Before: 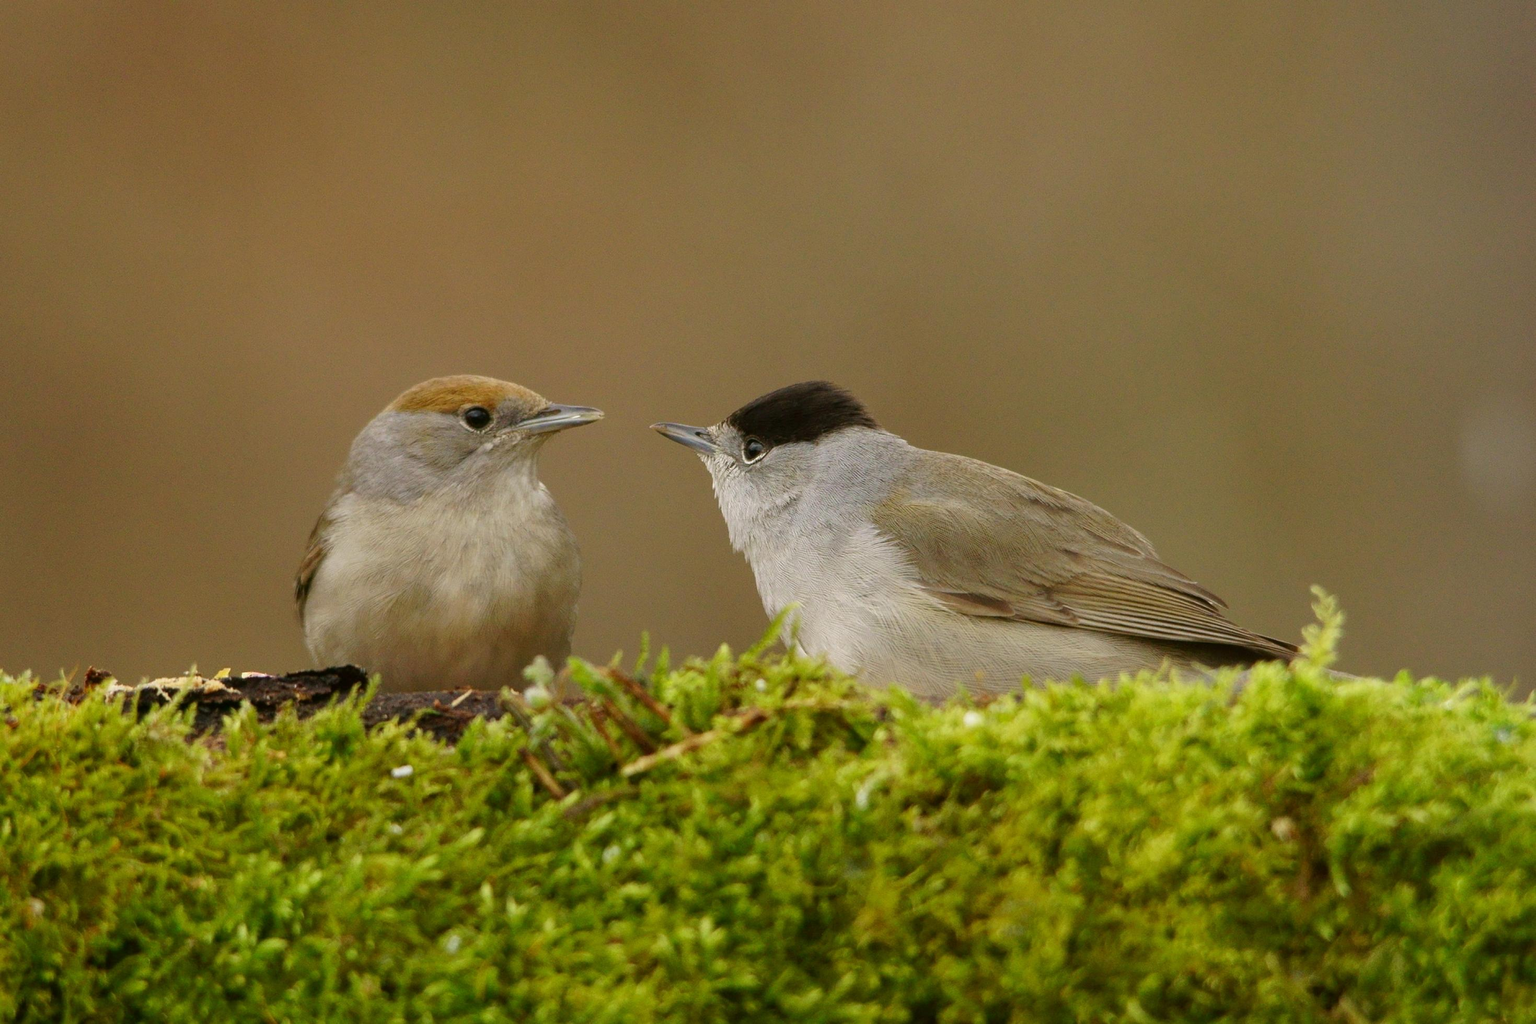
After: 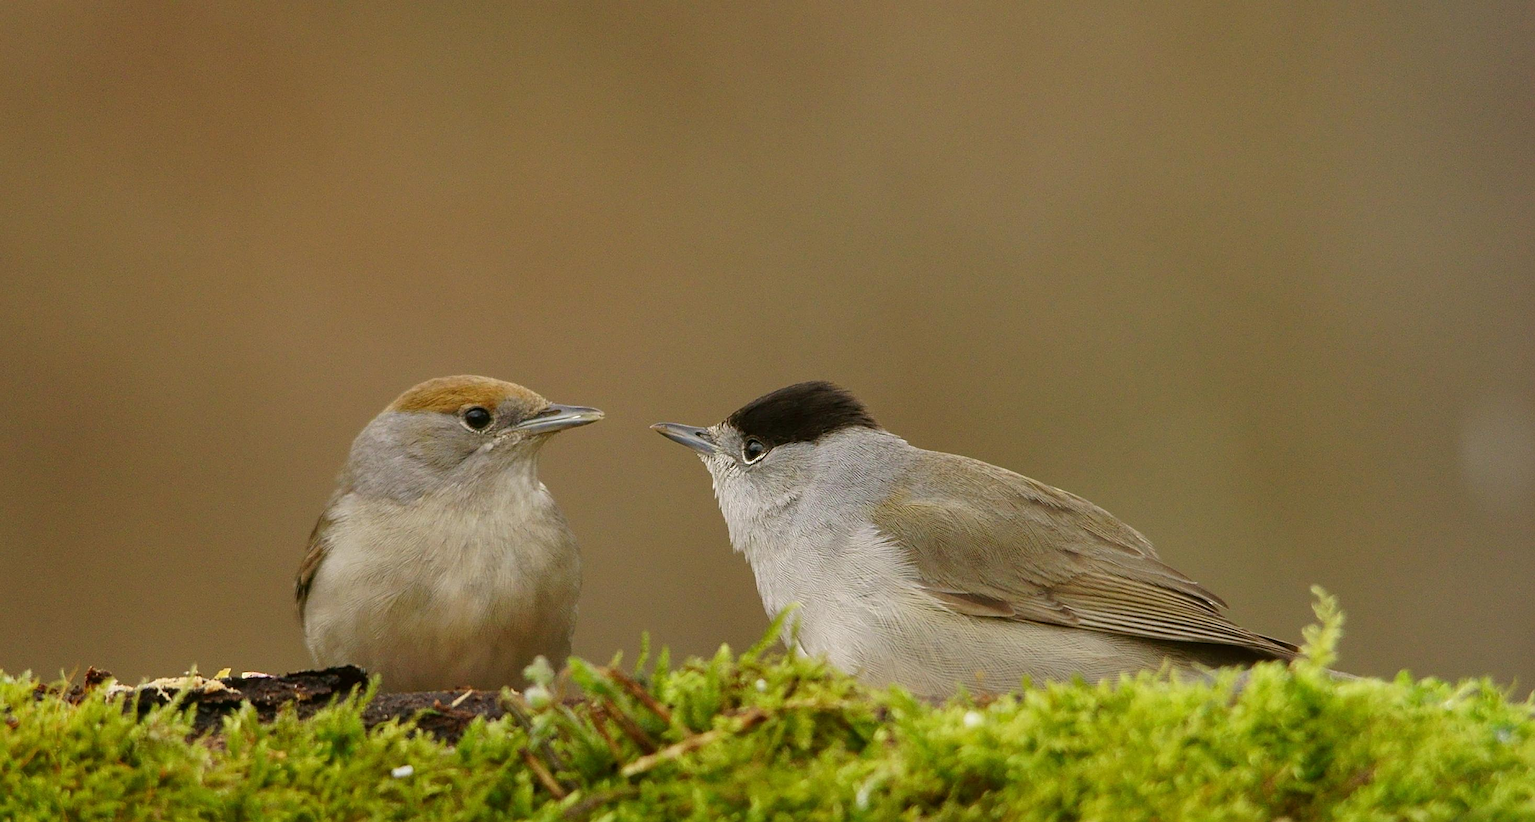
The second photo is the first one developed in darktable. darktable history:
sharpen: on, module defaults
crop: bottom 19.644%
